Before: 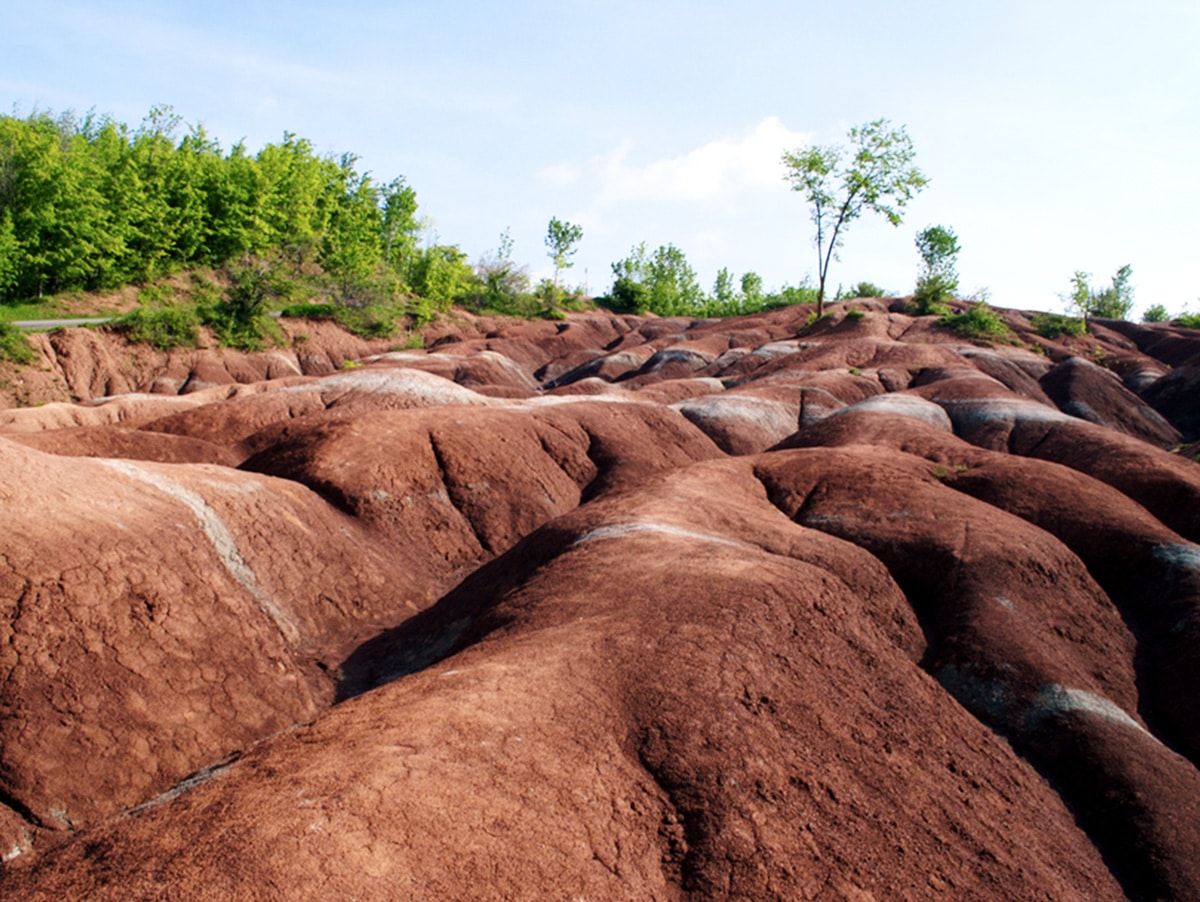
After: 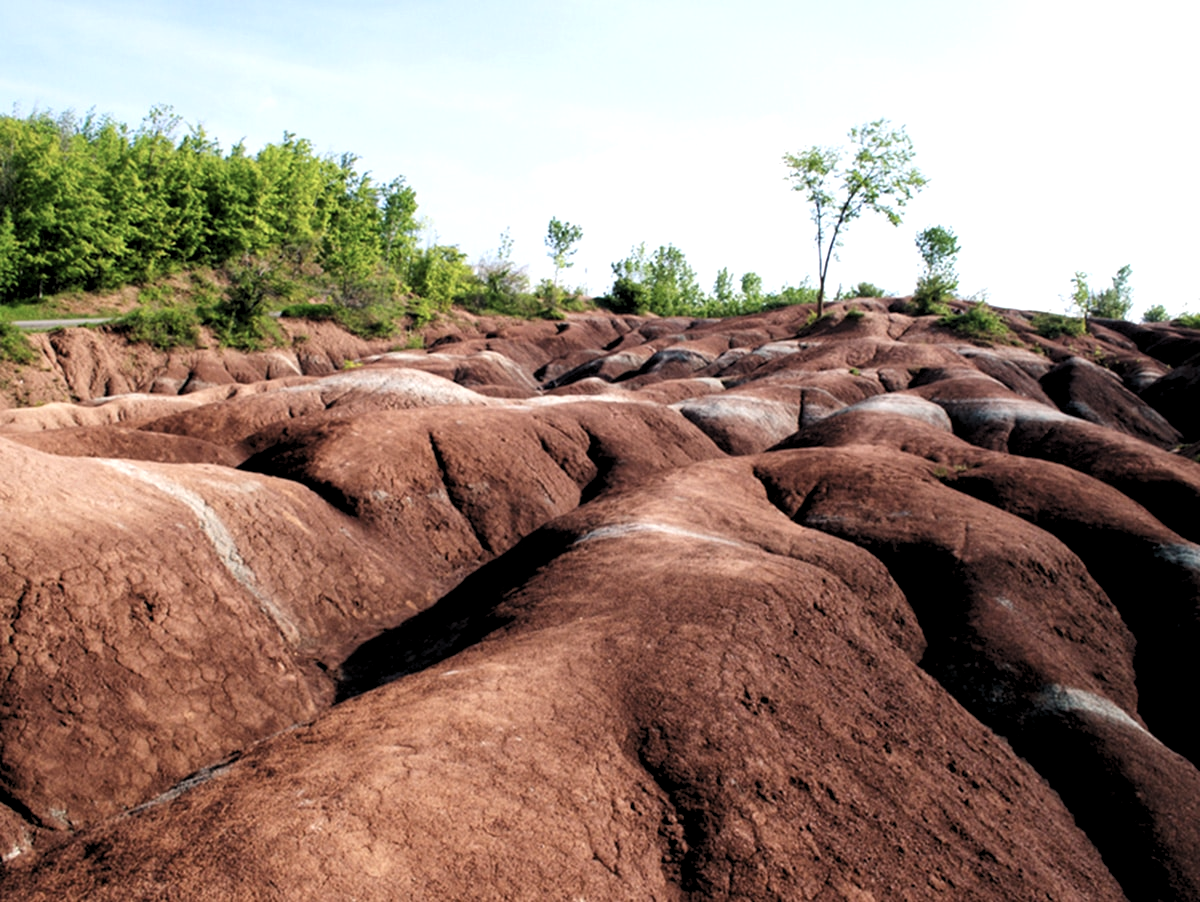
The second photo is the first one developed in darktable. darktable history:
contrast brightness saturation: saturation -0.156
levels: levels [0.062, 0.494, 0.925]
